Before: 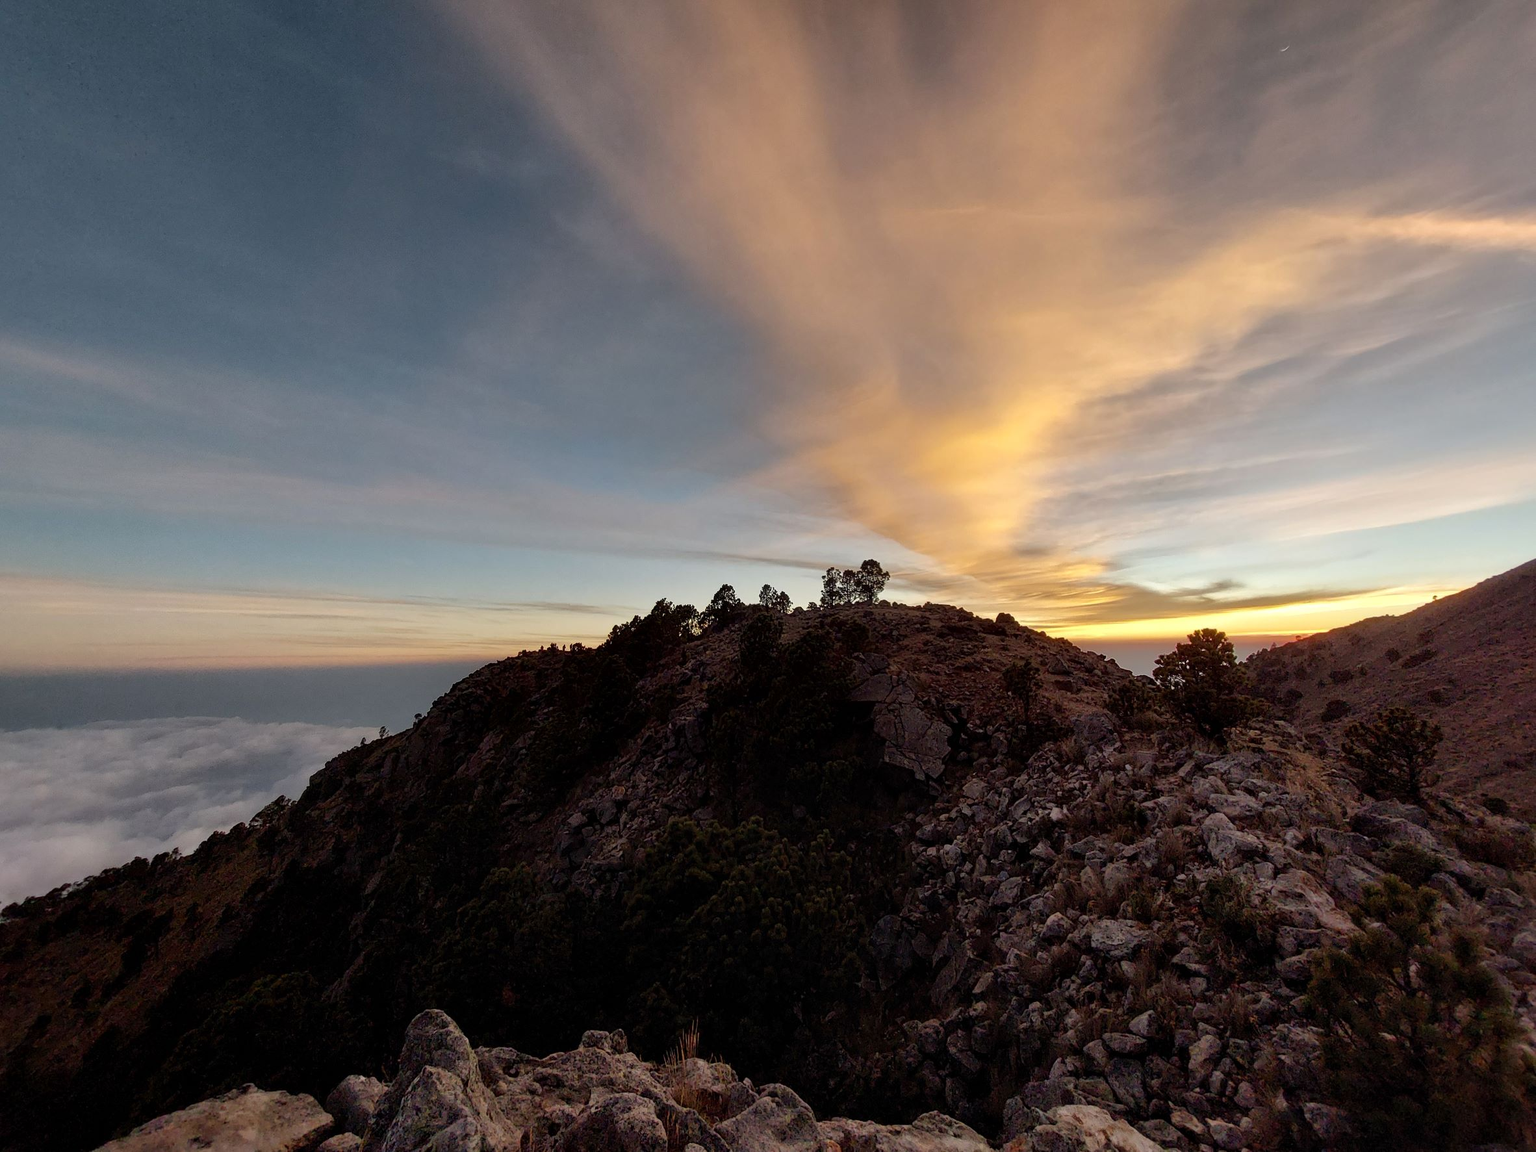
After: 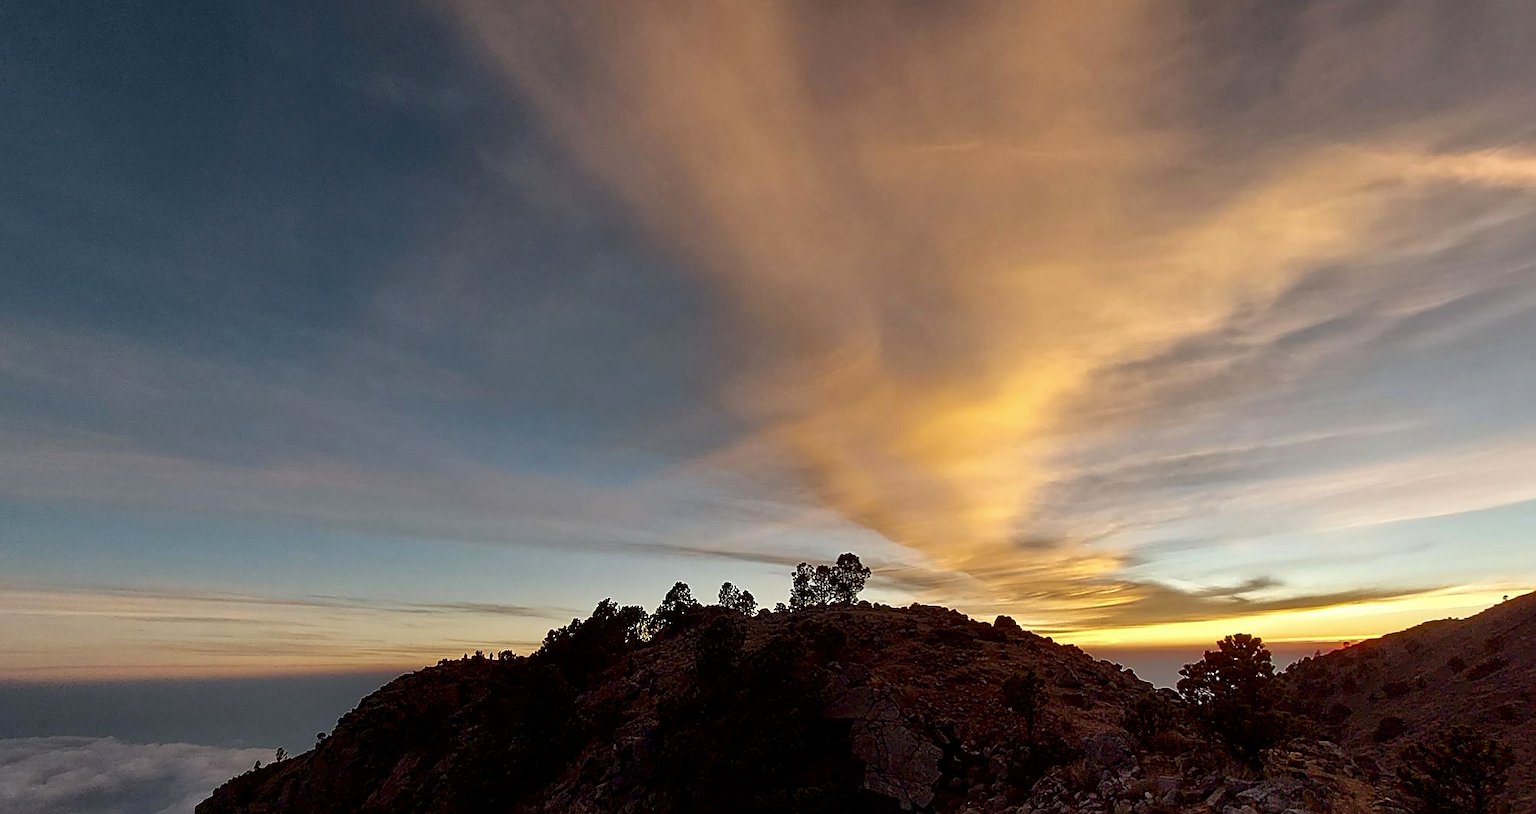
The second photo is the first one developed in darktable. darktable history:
contrast brightness saturation: contrast 0.069, brightness -0.15, saturation 0.116
sharpen: on, module defaults
crop and rotate: left 9.317%, top 7.351%, right 4.805%, bottom 31.909%
